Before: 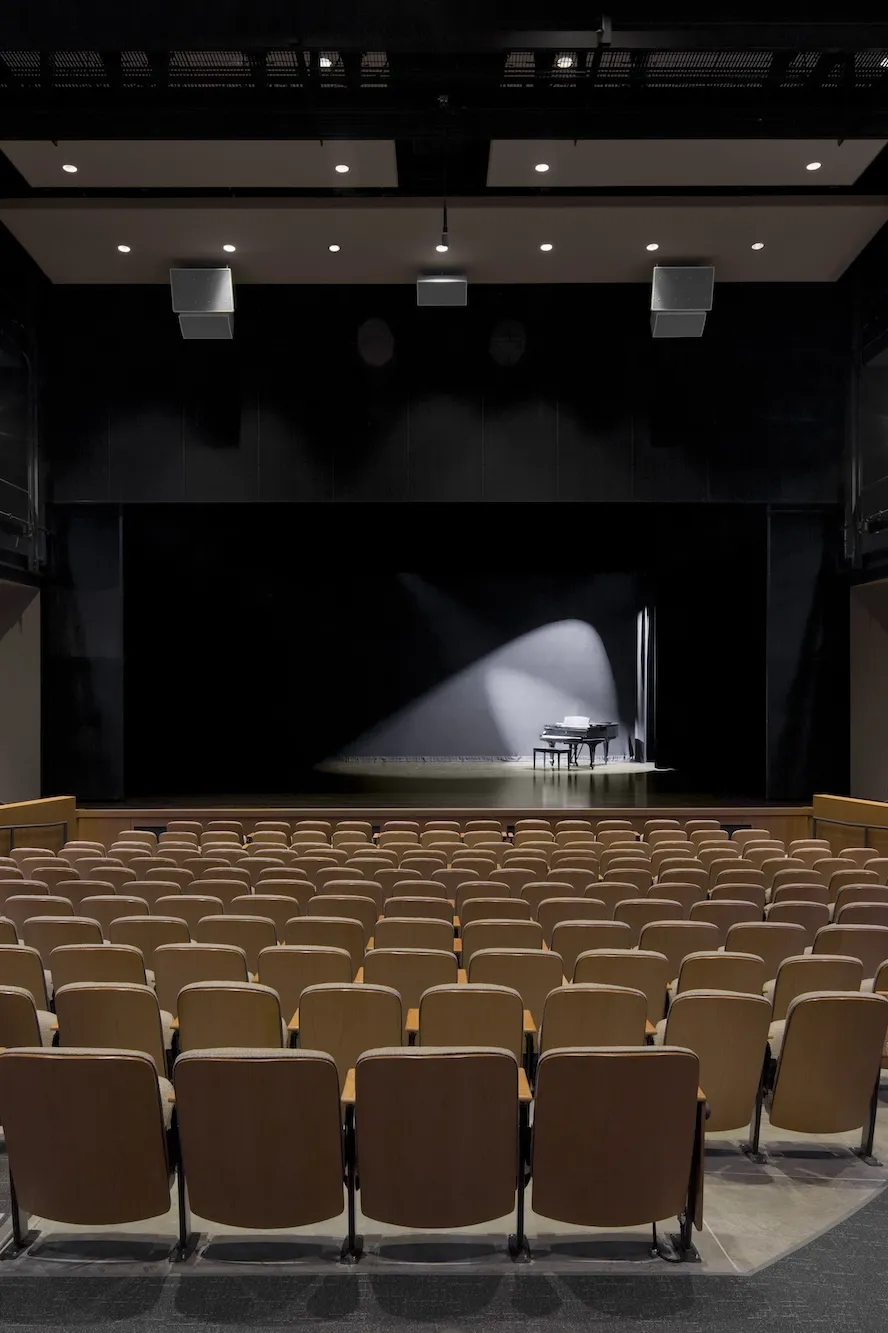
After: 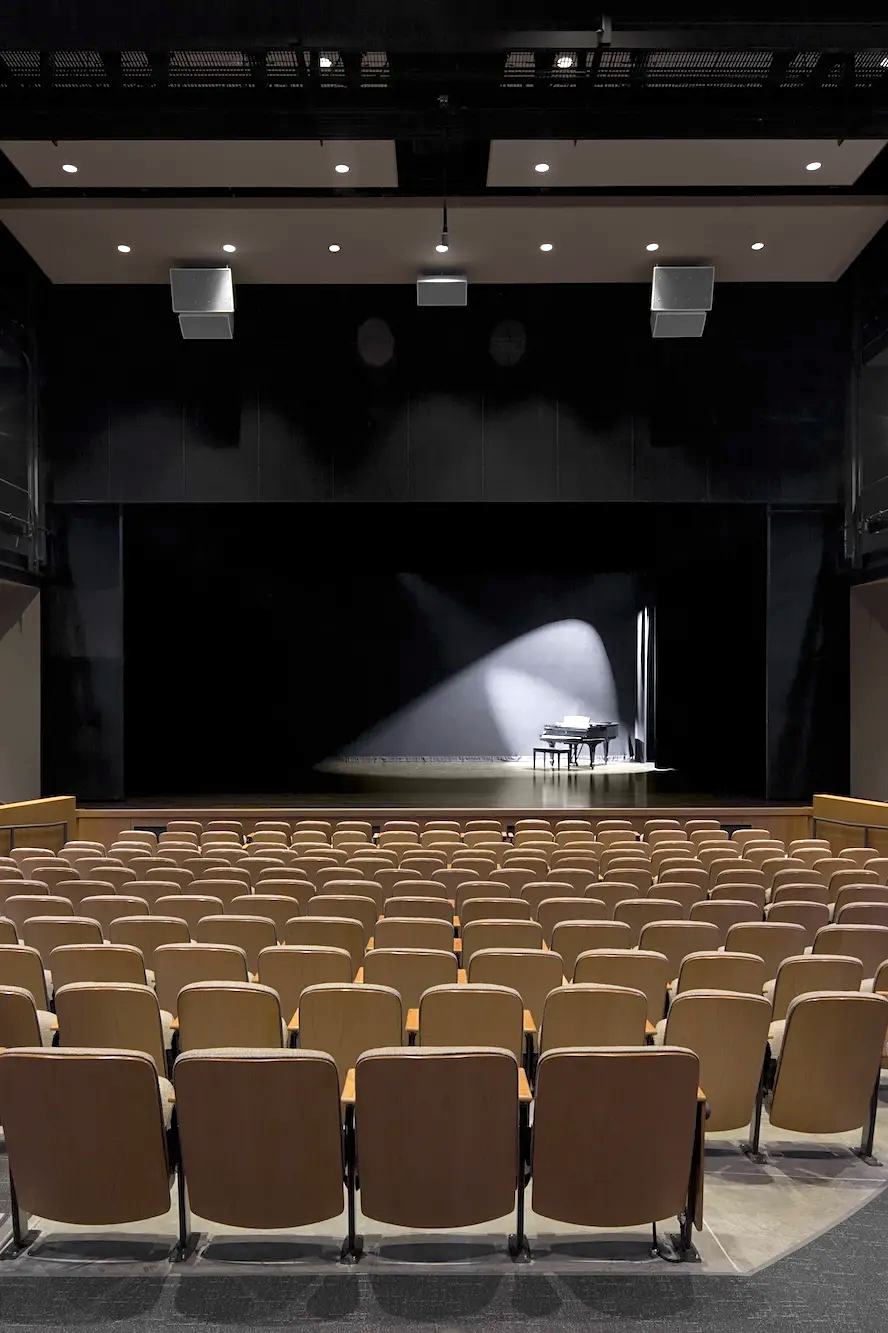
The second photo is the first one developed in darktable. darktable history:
exposure: exposure 0.7 EV, compensate highlight preservation false
sharpen: amount 0.2
